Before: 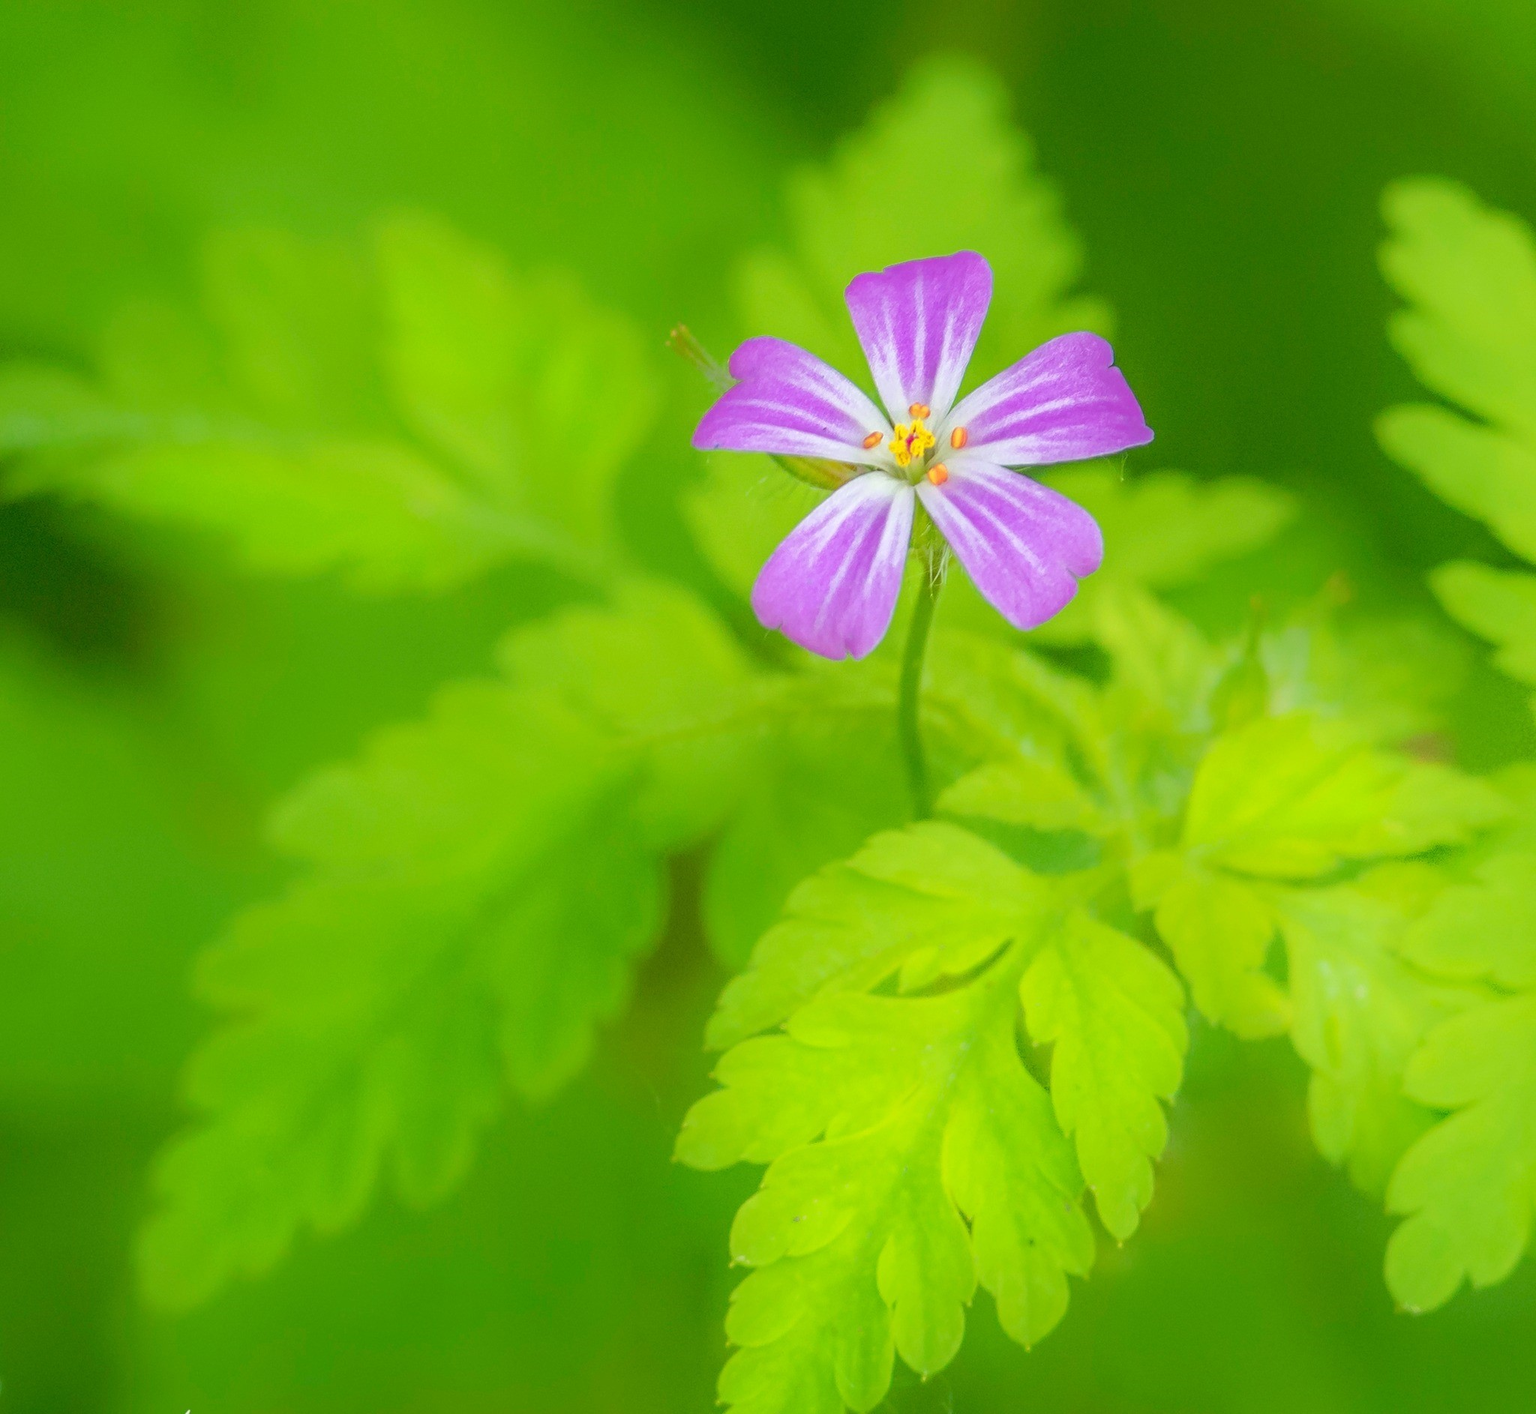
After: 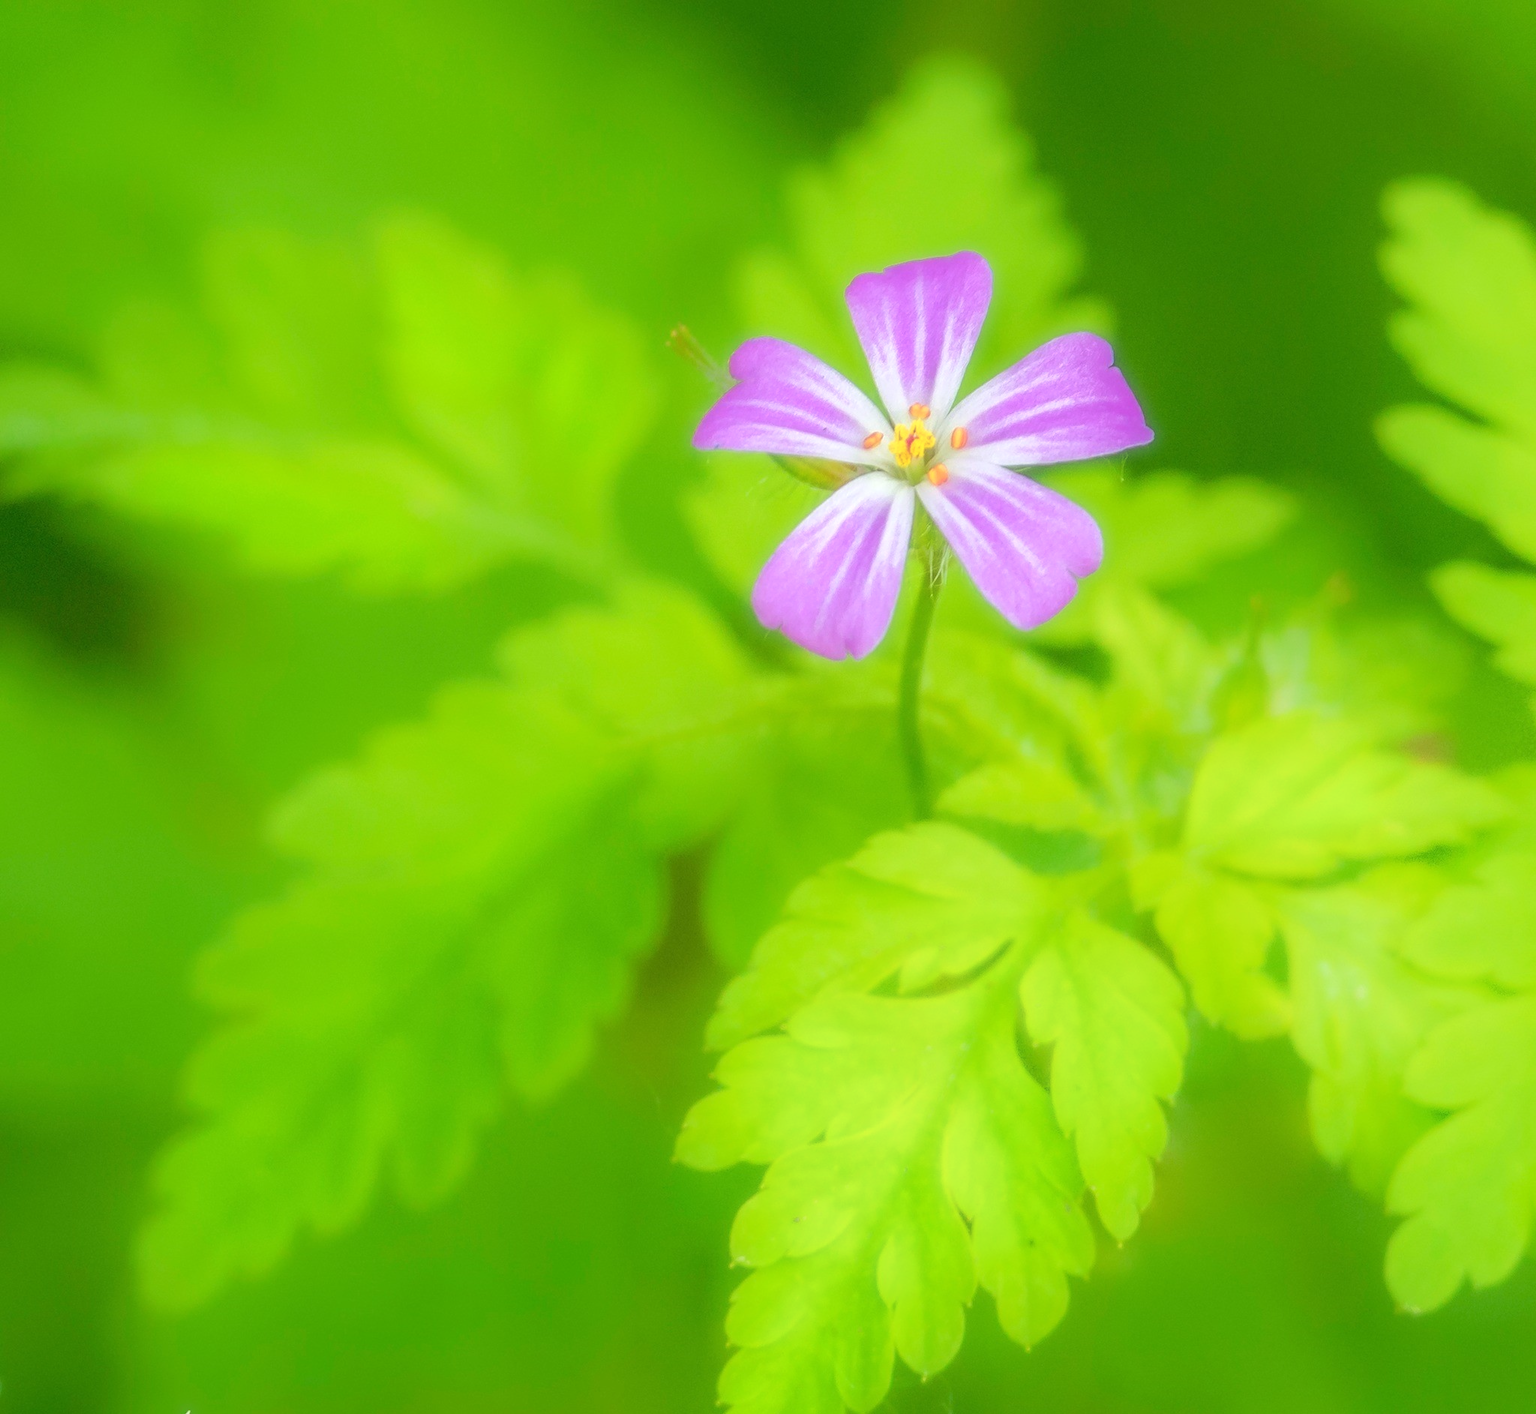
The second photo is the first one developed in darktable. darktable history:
rgb levels: levels [[0.013, 0.434, 0.89], [0, 0.5, 1], [0, 0.5, 1]]
soften: size 19.52%, mix 20.32%
